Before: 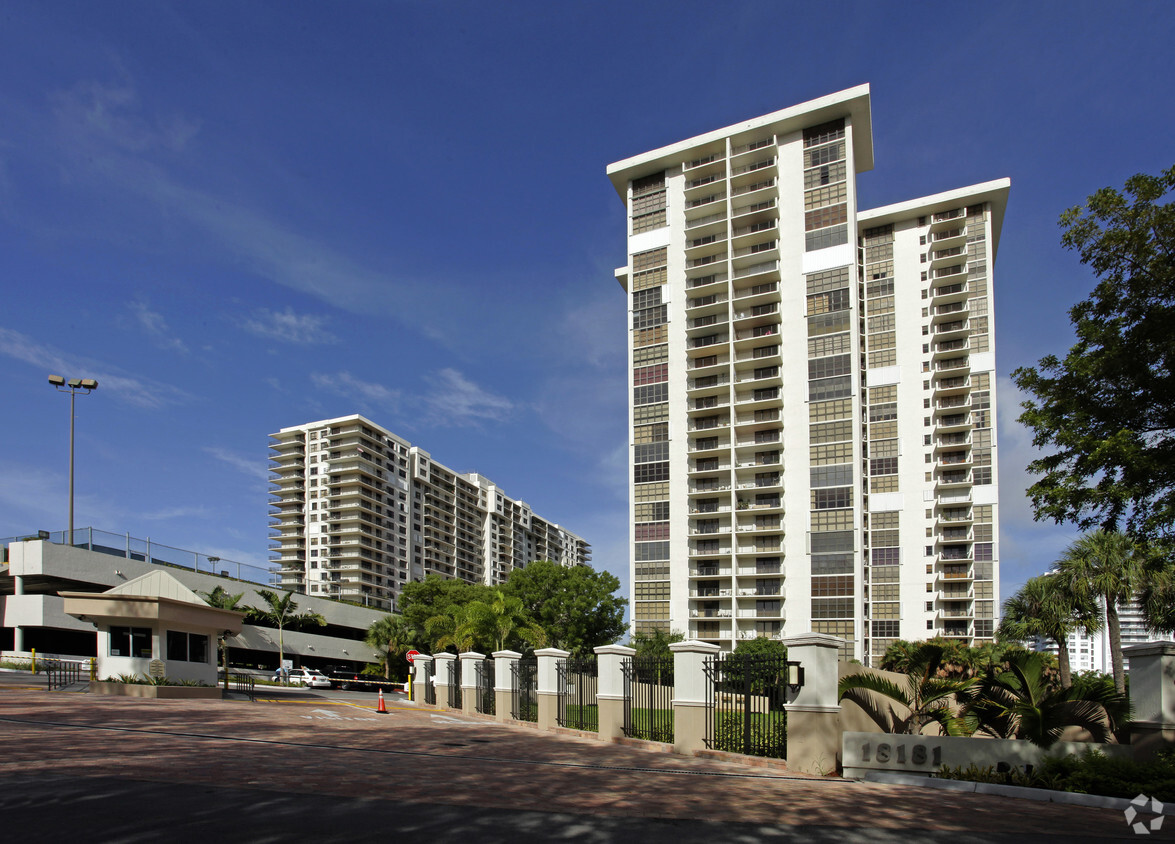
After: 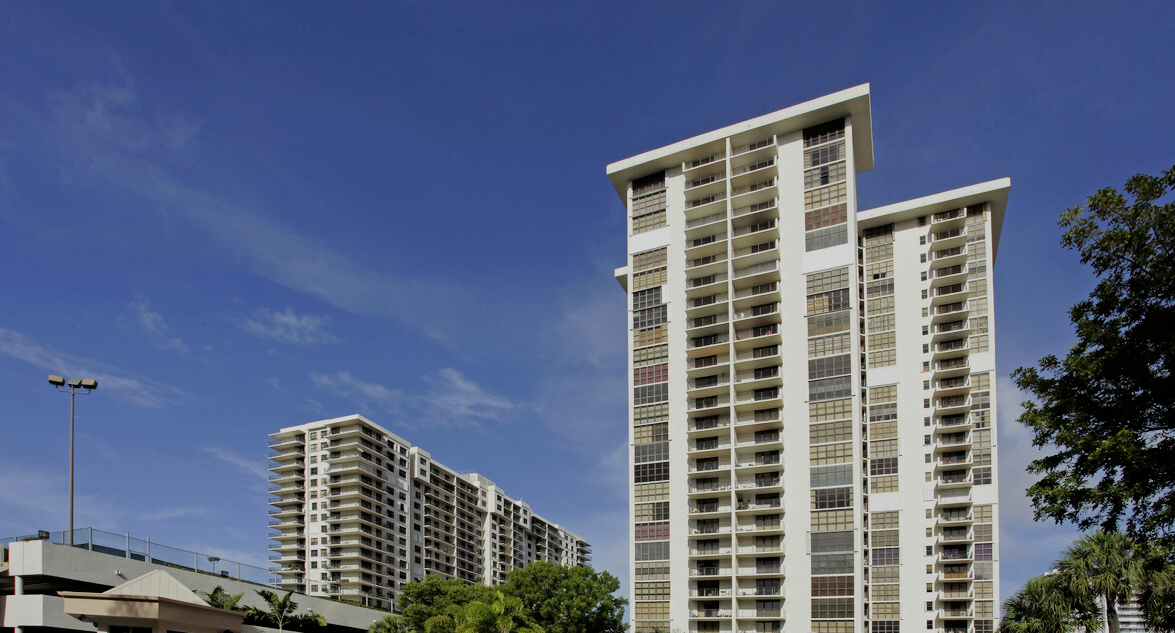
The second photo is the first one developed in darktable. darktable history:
crop: bottom 24.982%
filmic rgb: black relative exposure -7.65 EV, white relative exposure 4.56 EV, threshold 5.96 EV, hardness 3.61, enable highlight reconstruction true
